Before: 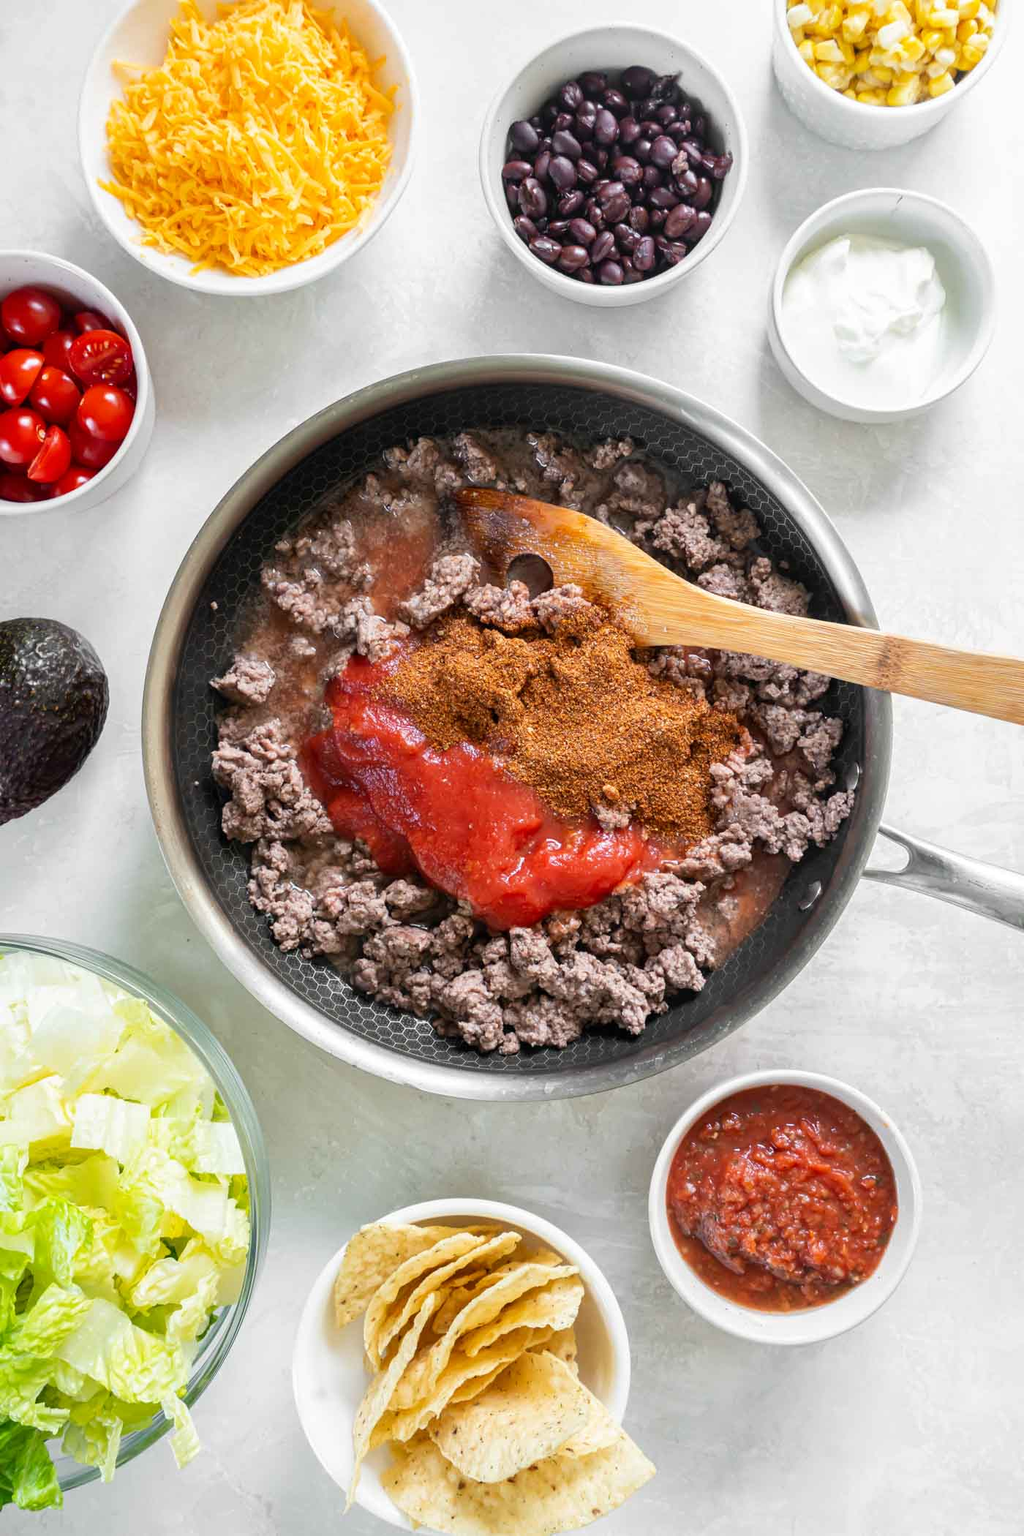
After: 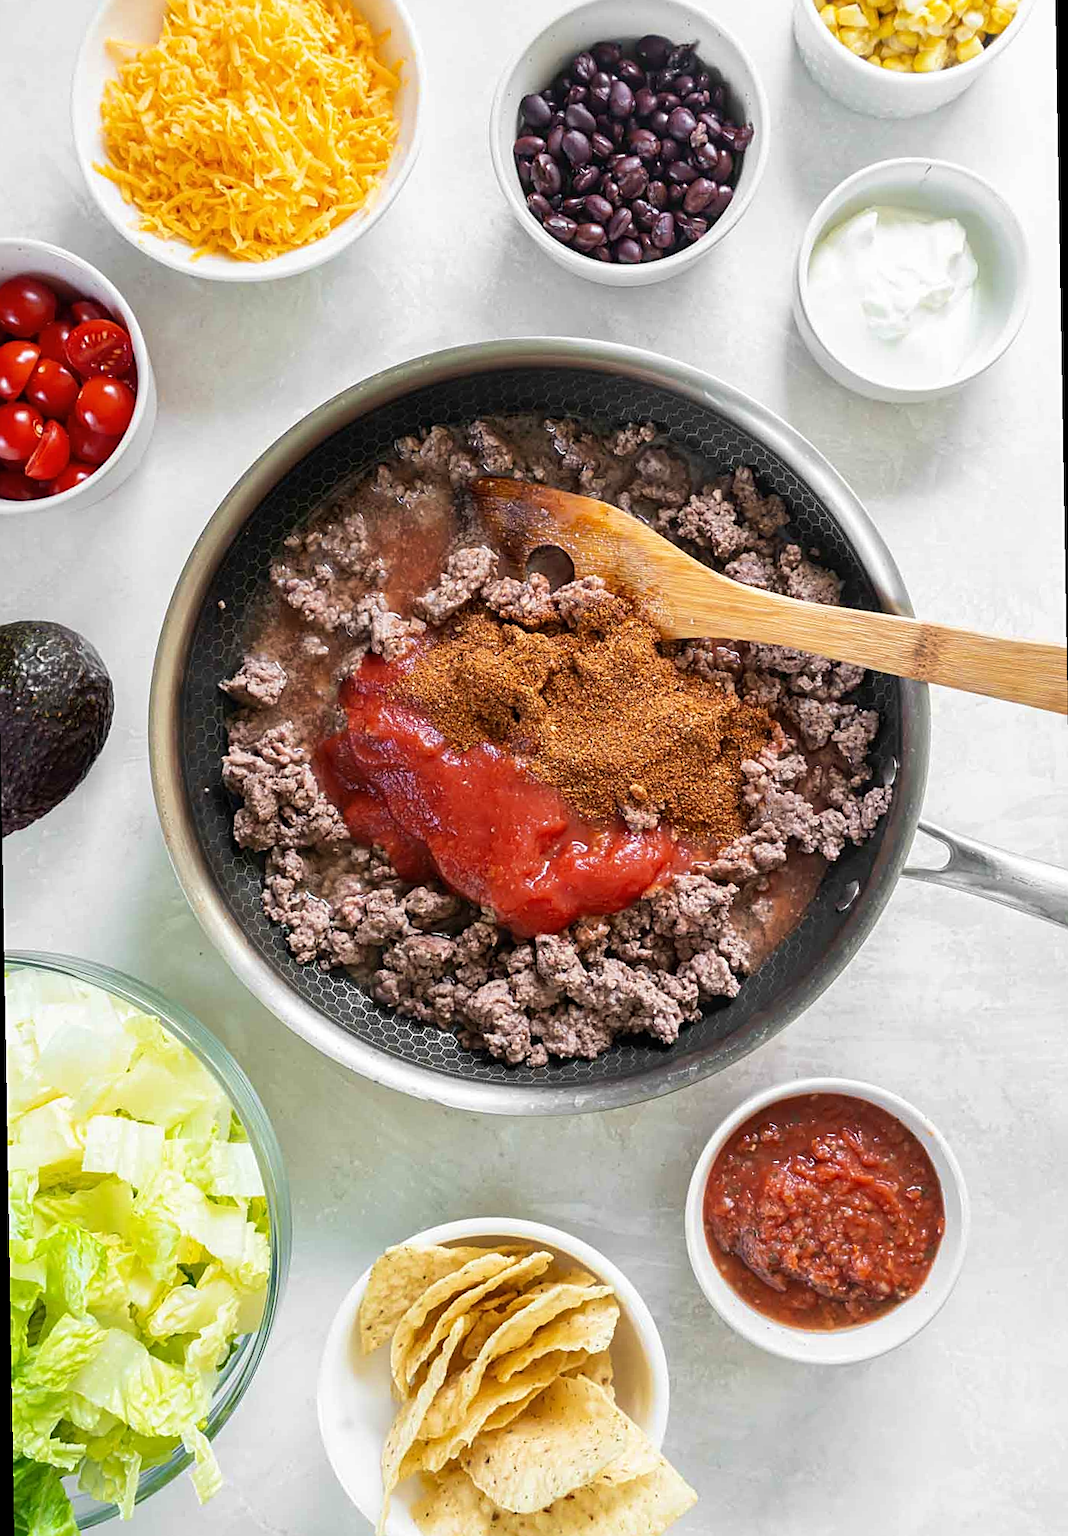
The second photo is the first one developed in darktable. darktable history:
velvia: on, module defaults
sharpen: on, module defaults
color zones: curves: ch0 [(0.068, 0.464) (0.25, 0.5) (0.48, 0.508) (0.75, 0.536) (0.886, 0.476) (0.967, 0.456)]; ch1 [(0.066, 0.456) (0.25, 0.5) (0.616, 0.508) (0.746, 0.56) (0.934, 0.444)]
rotate and perspective: rotation -1°, crop left 0.011, crop right 0.989, crop top 0.025, crop bottom 0.975
